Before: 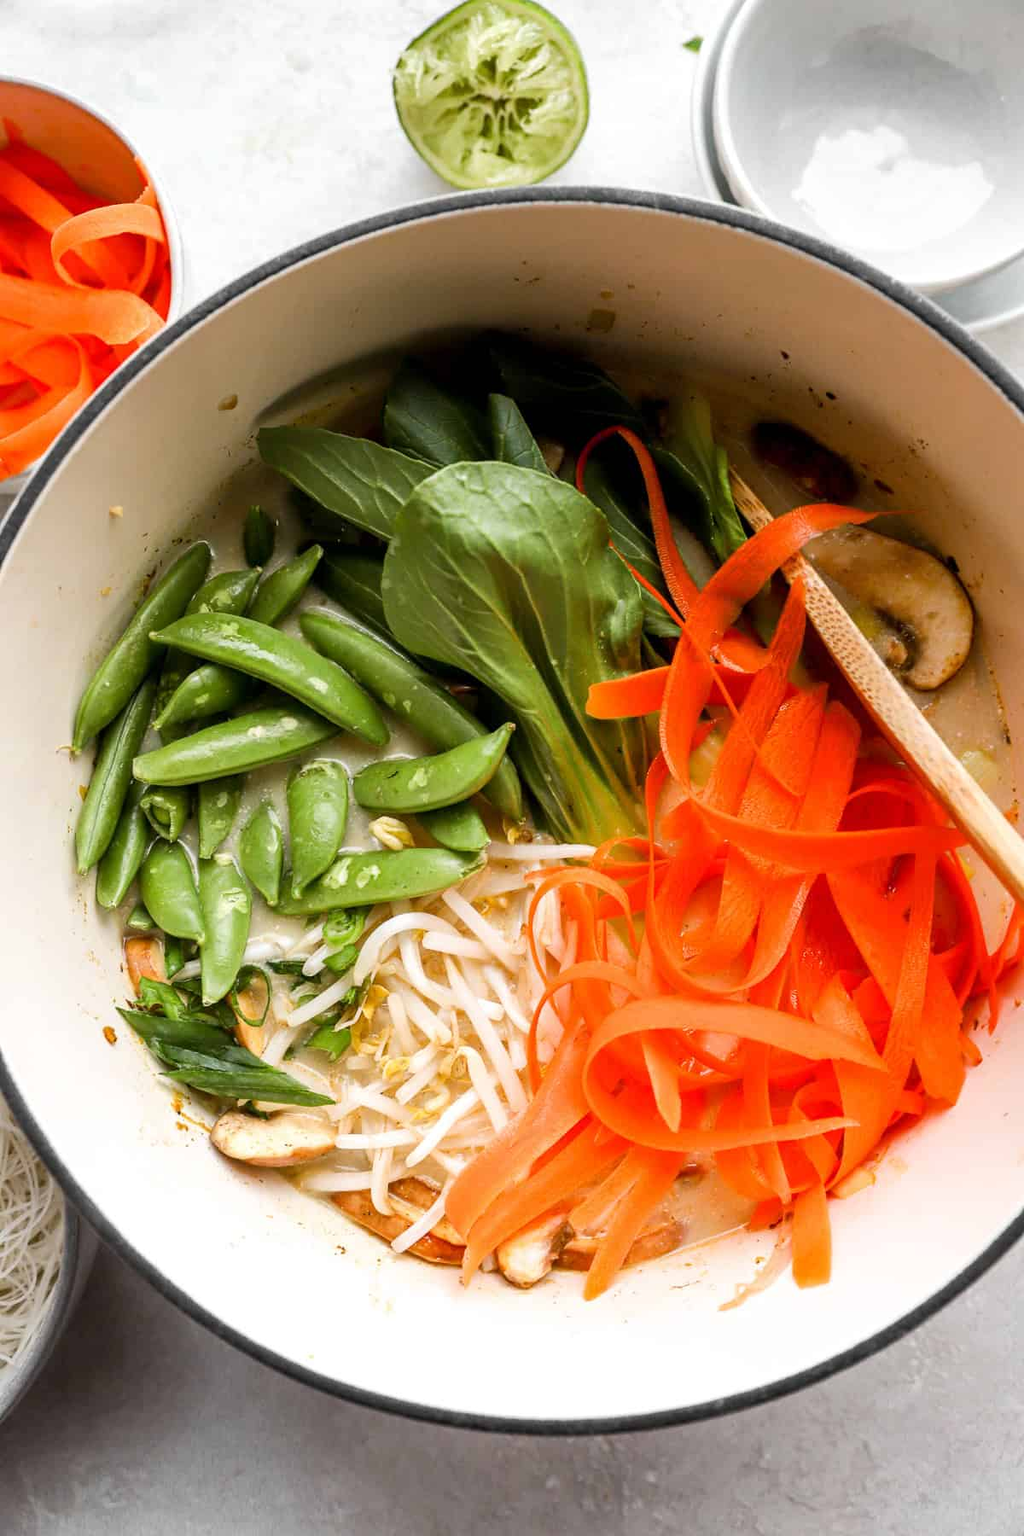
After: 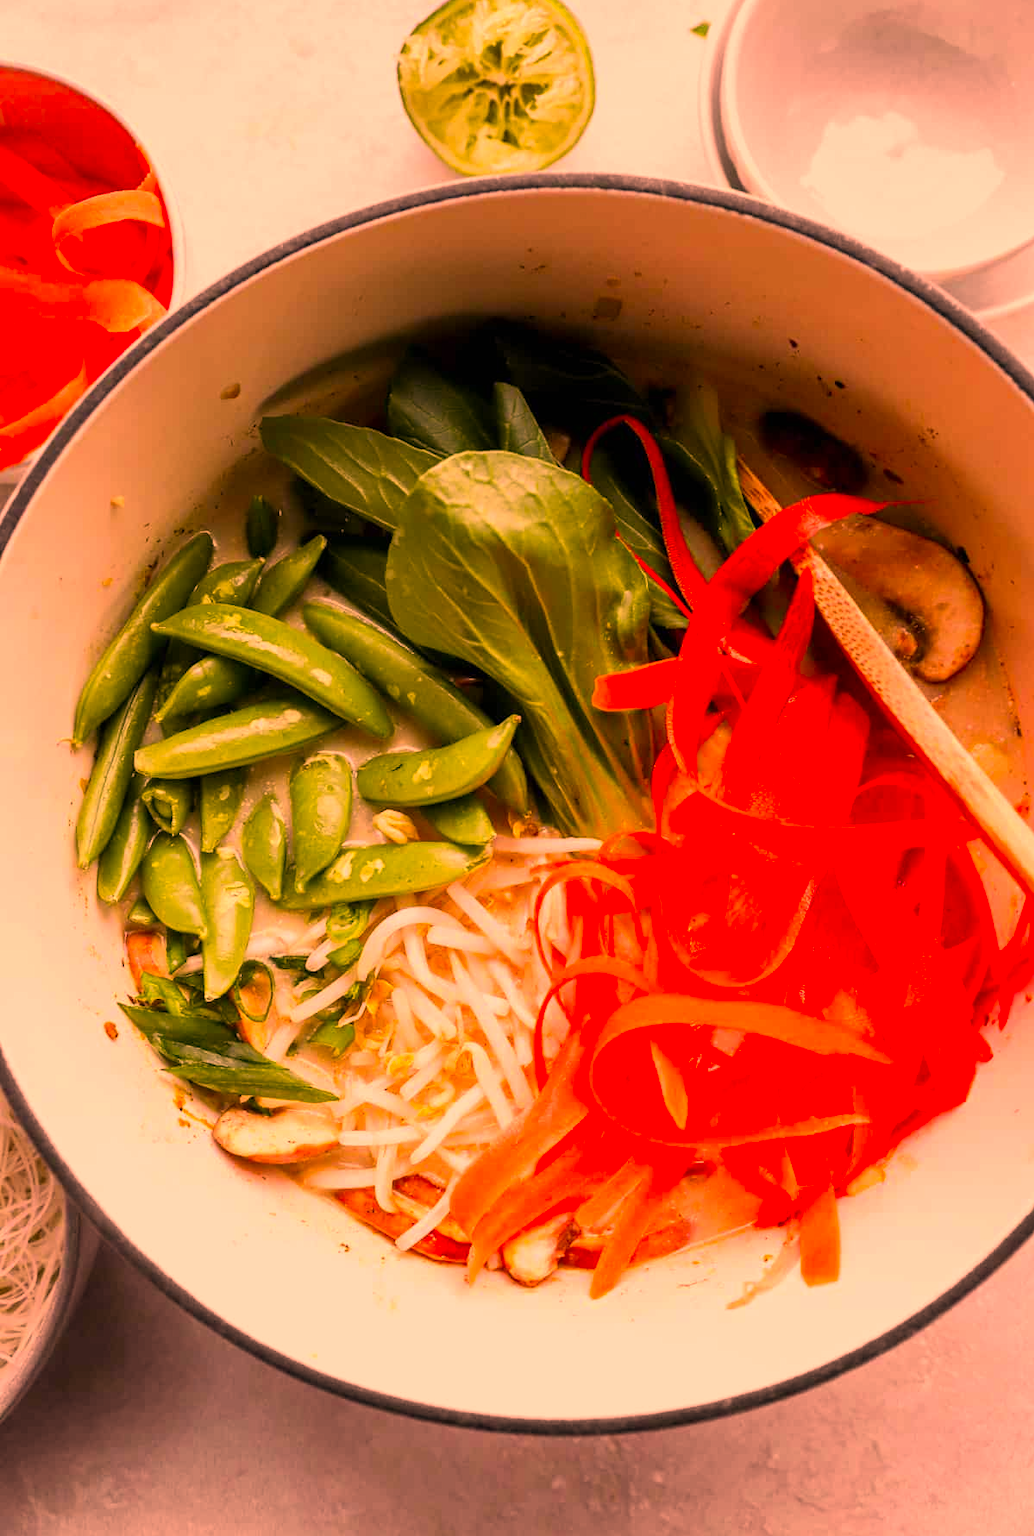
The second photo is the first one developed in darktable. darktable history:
color correction: highlights a* 40, highlights b* 40, saturation 0.69
crop: top 1.049%, right 0.001%
color contrast: green-magenta contrast 1.69, blue-yellow contrast 1.49
